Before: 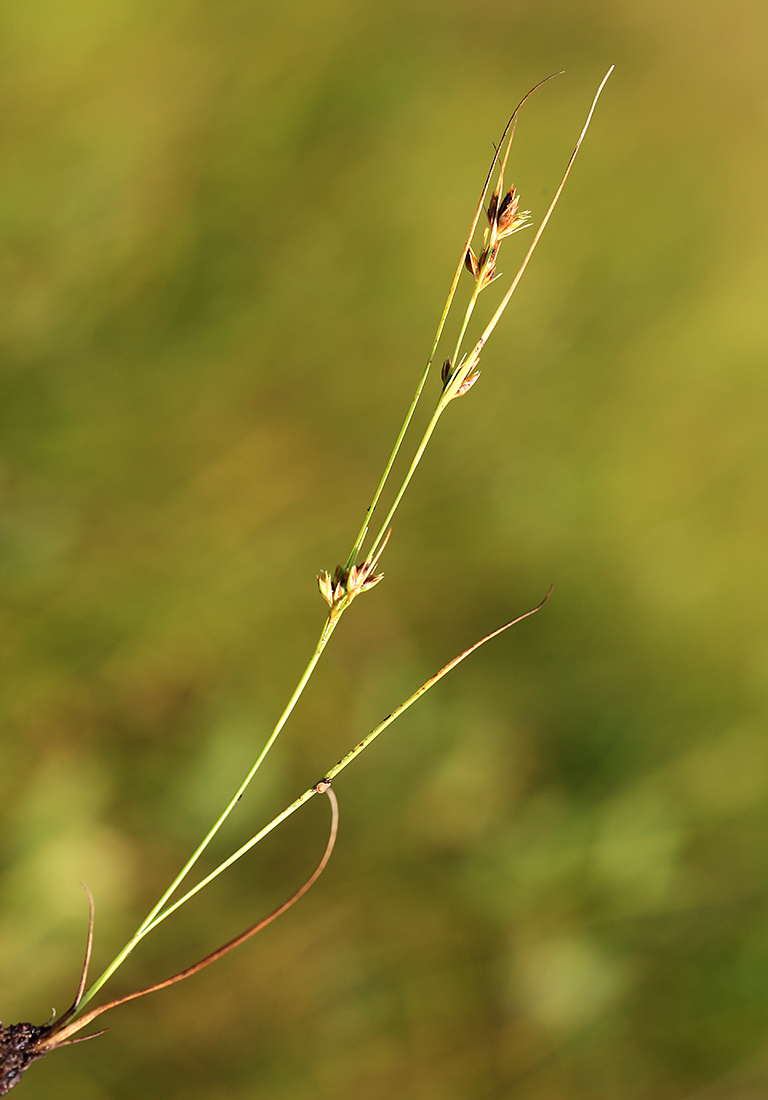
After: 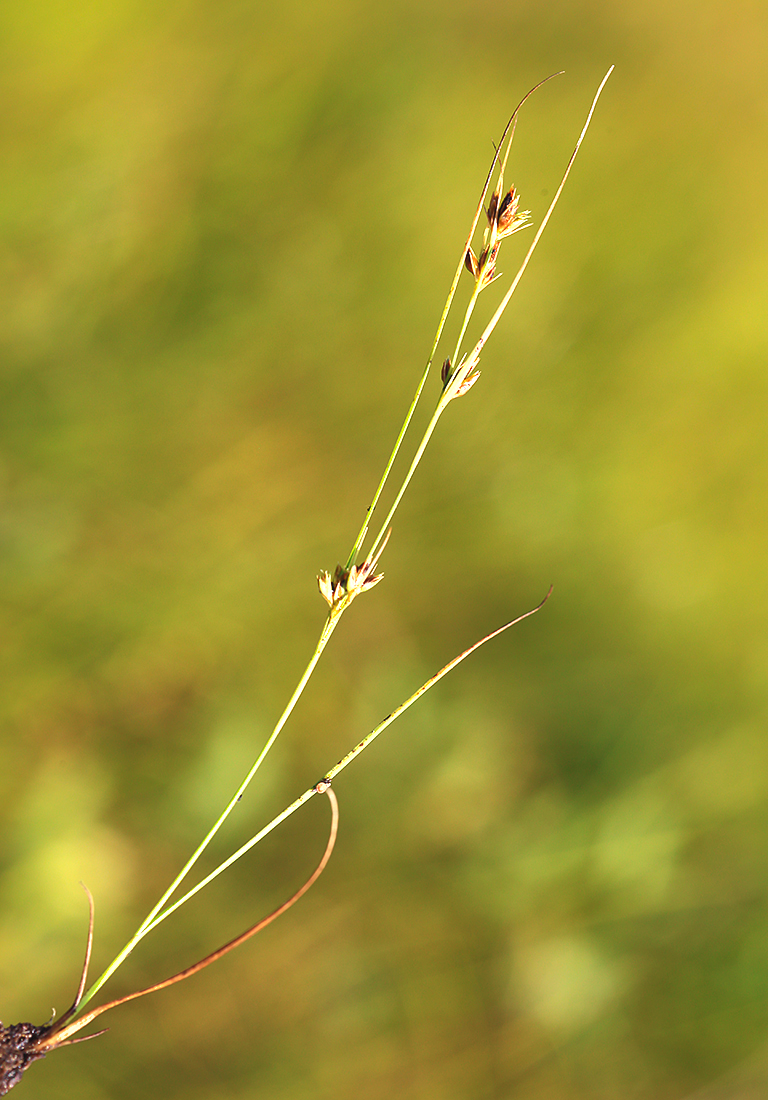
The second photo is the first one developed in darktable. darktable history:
exposure: black level correction -0.002, exposure 0.706 EV, compensate highlight preservation false
shadows and highlights: on, module defaults
